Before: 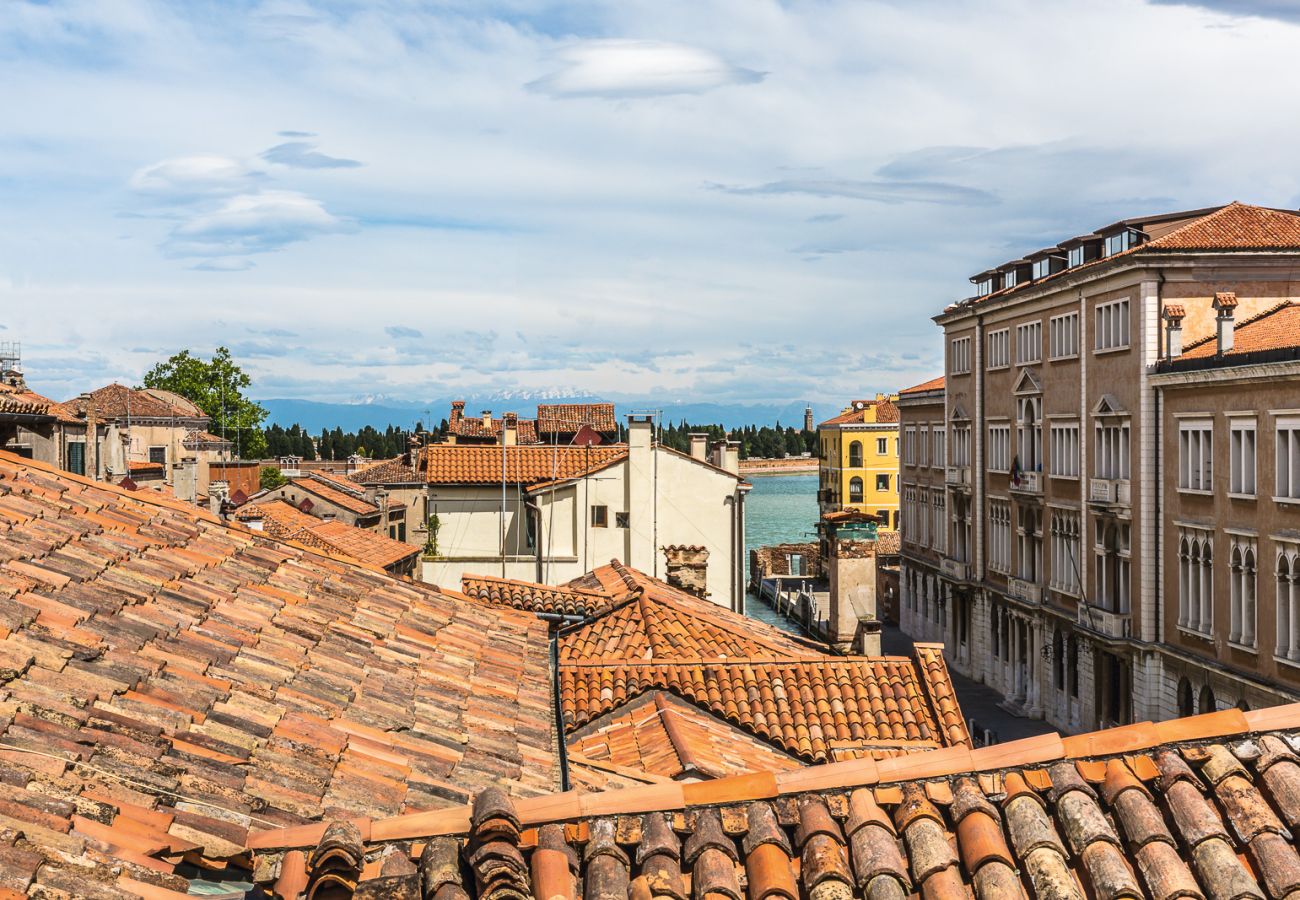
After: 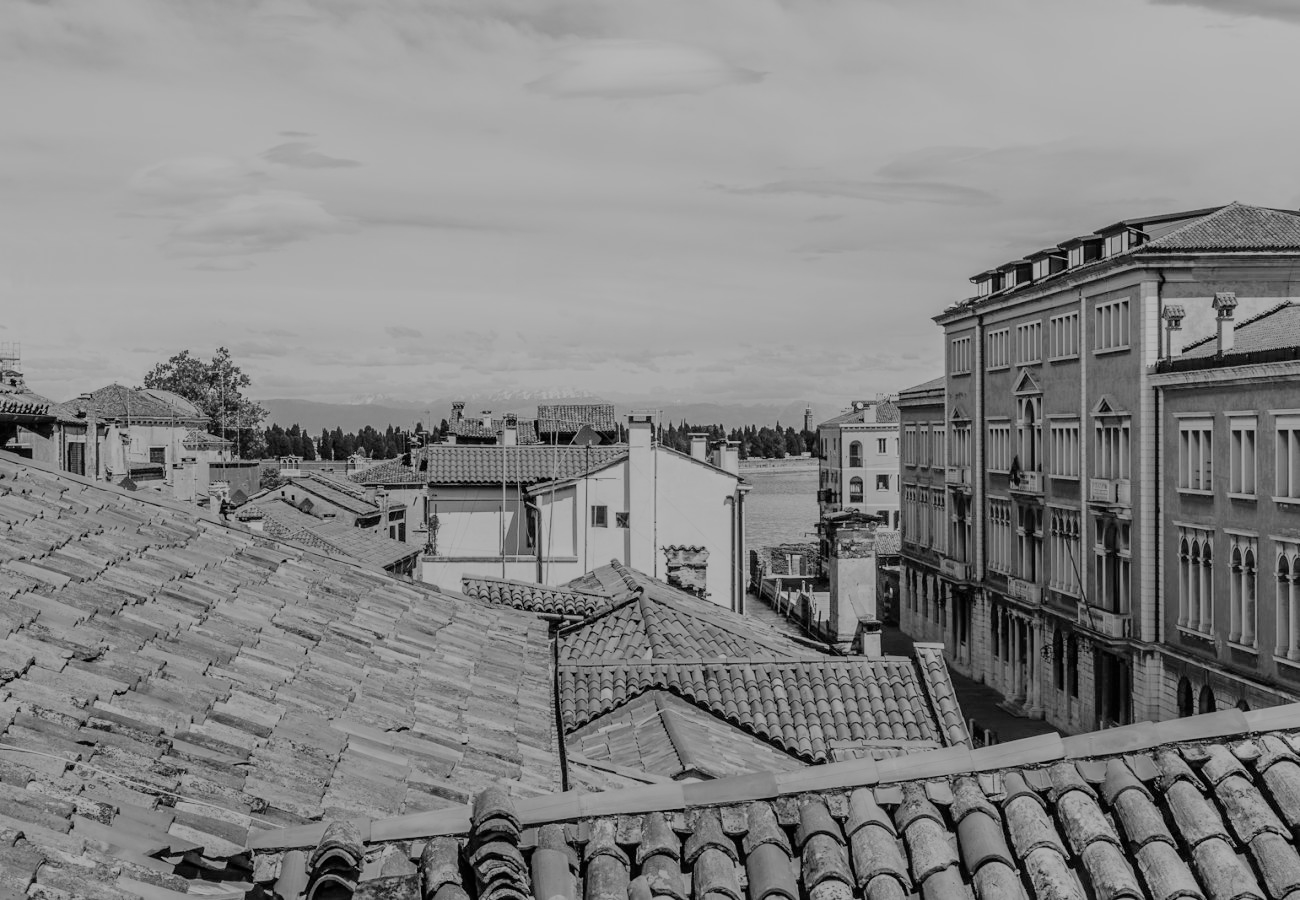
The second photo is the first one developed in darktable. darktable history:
color balance: mode lift, gamma, gain (sRGB), lift [1, 0.69, 1, 1], gamma [1, 1.482, 1, 1], gain [1, 1, 1, 0.802]
filmic rgb: white relative exposure 8 EV, threshold 3 EV, hardness 2.44, latitude 10.07%, contrast 0.72, highlights saturation mix 10%, shadows ↔ highlights balance 1.38%, color science v4 (2020), enable highlight reconstruction true
monochrome: a 1.94, b -0.638
bloom: size 5%, threshold 95%, strength 15%
